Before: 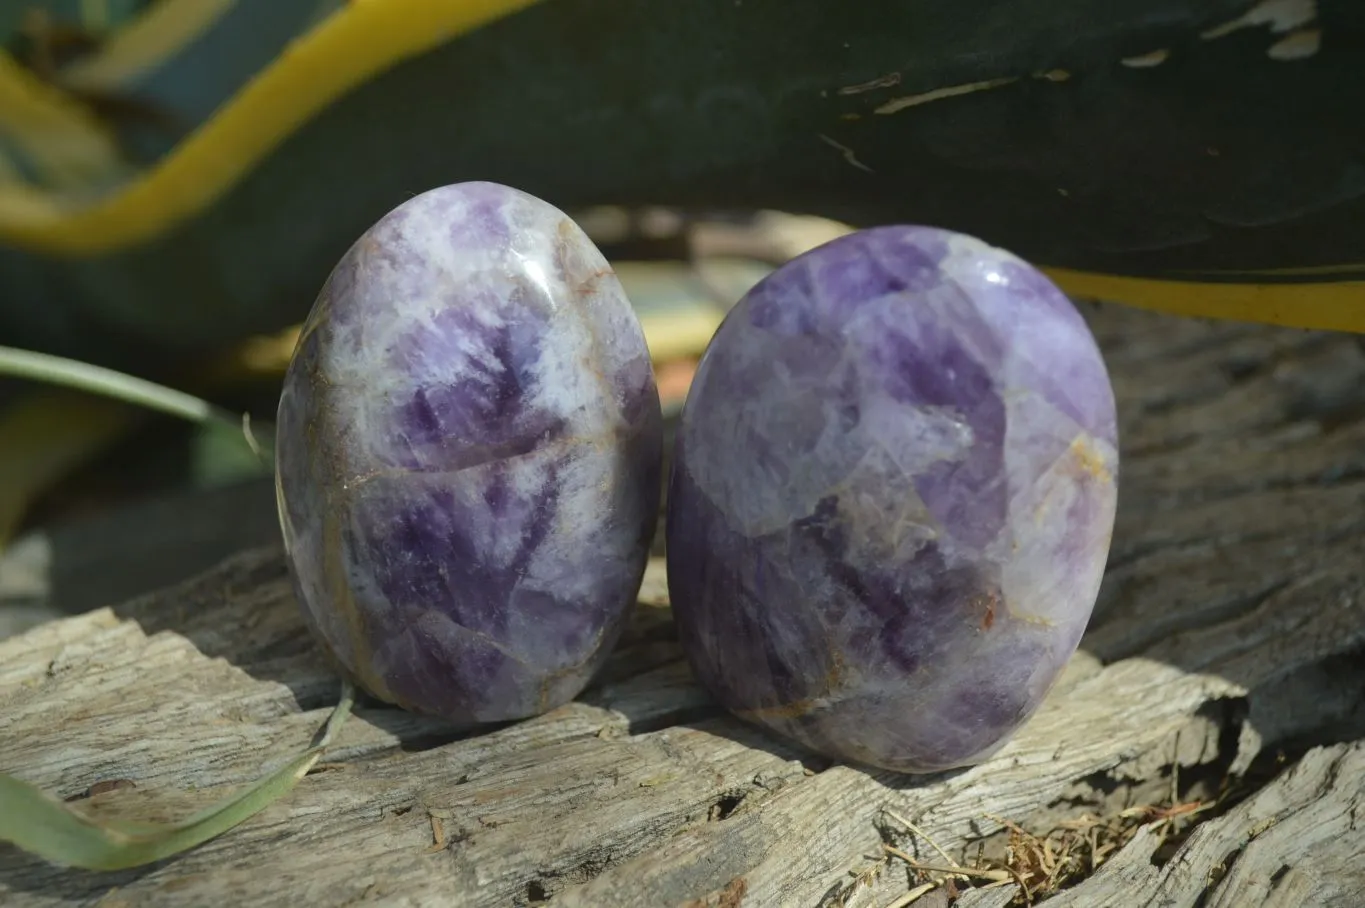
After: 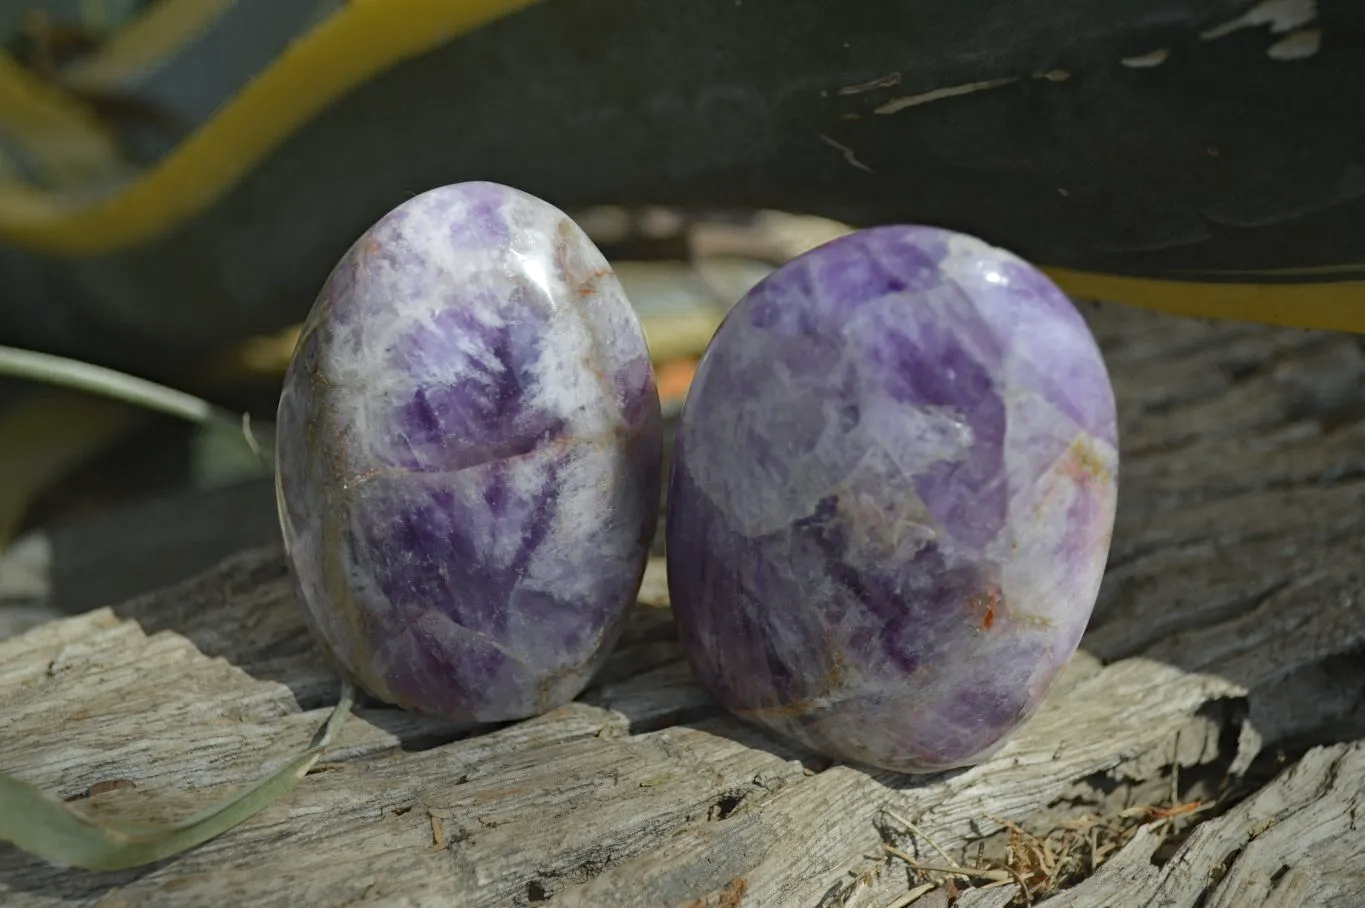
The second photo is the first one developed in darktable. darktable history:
contrast brightness saturation: contrast 0.03, brightness 0.06, saturation 0.13
color zones: curves: ch0 [(0, 0.48) (0.209, 0.398) (0.305, 0.332) (0.429, 0.493) (0.571, 0.5) (0.714, 0.5) (0.857, 0.5) (1, 0.48)]; ch1 [(0, 0.736) (0.143, 0.625) (0.225, 0.371) (0.429, 0.256) (0.571, 0.241) (0.714, 0.213) (0.857, 0.48) (1, 0.736)]; ch2 [(0, 0.448) (0.143, 0.498) (0.286, 0.5) (0.429, 0.5) (0.571, 0.5) (0.714, 0.5) (0.857, 0.5) (1, 0.448)]
haze removal: compatibility mode true, adaptive false
